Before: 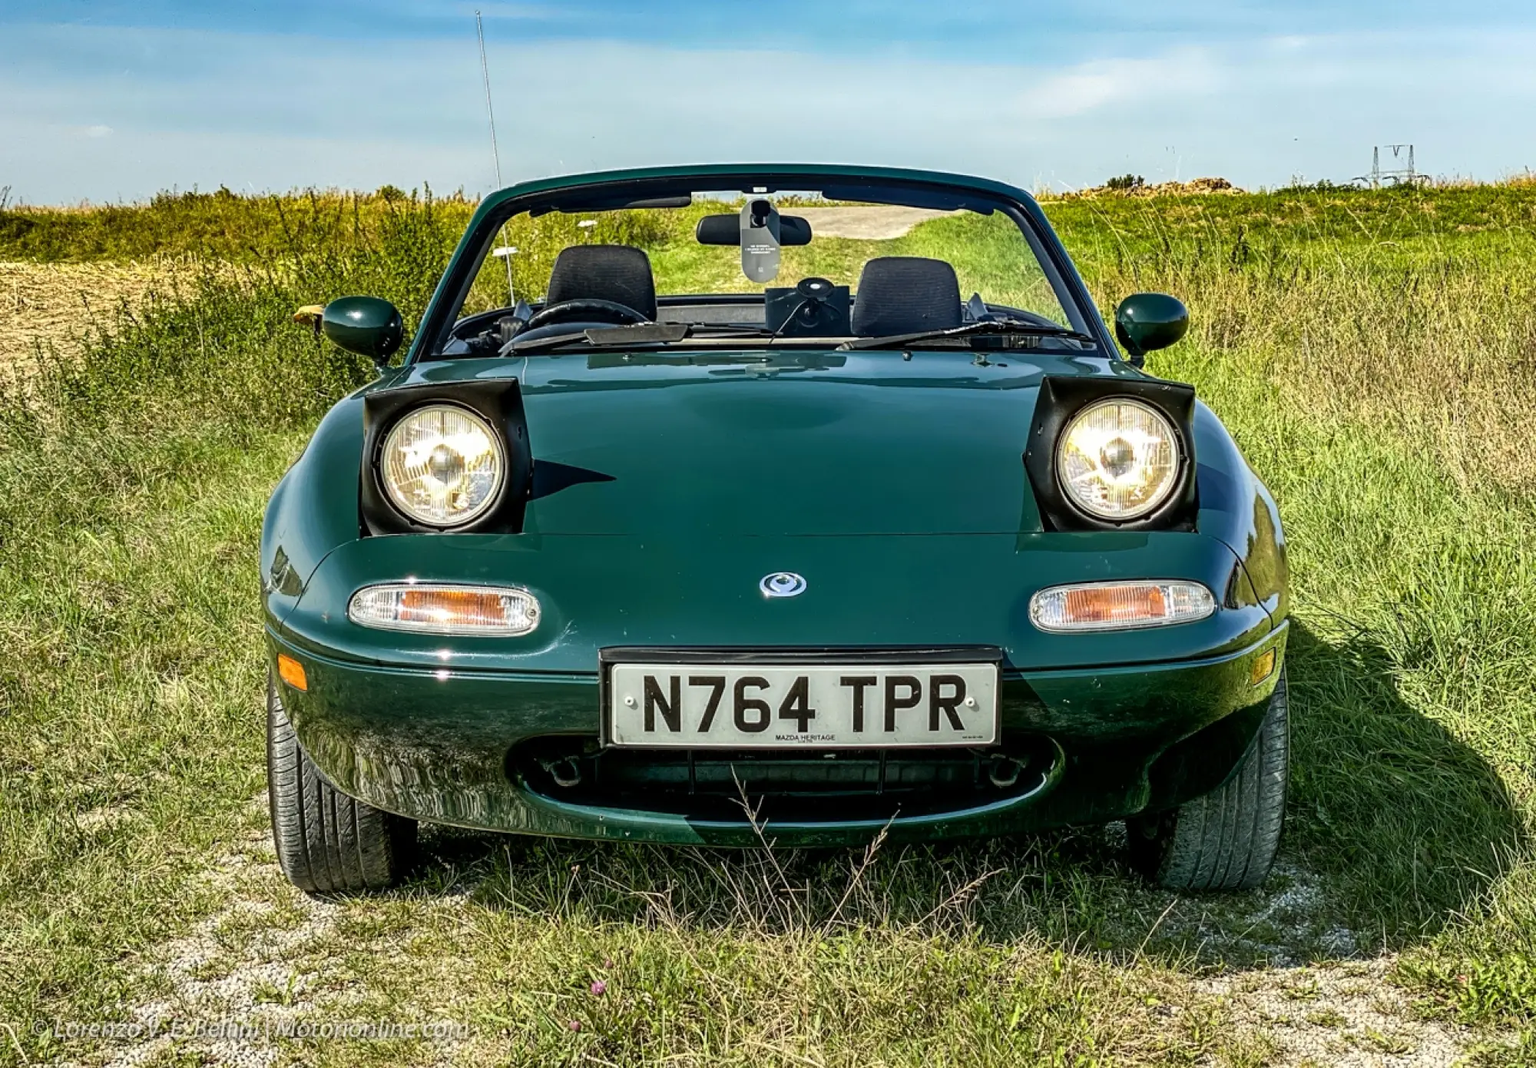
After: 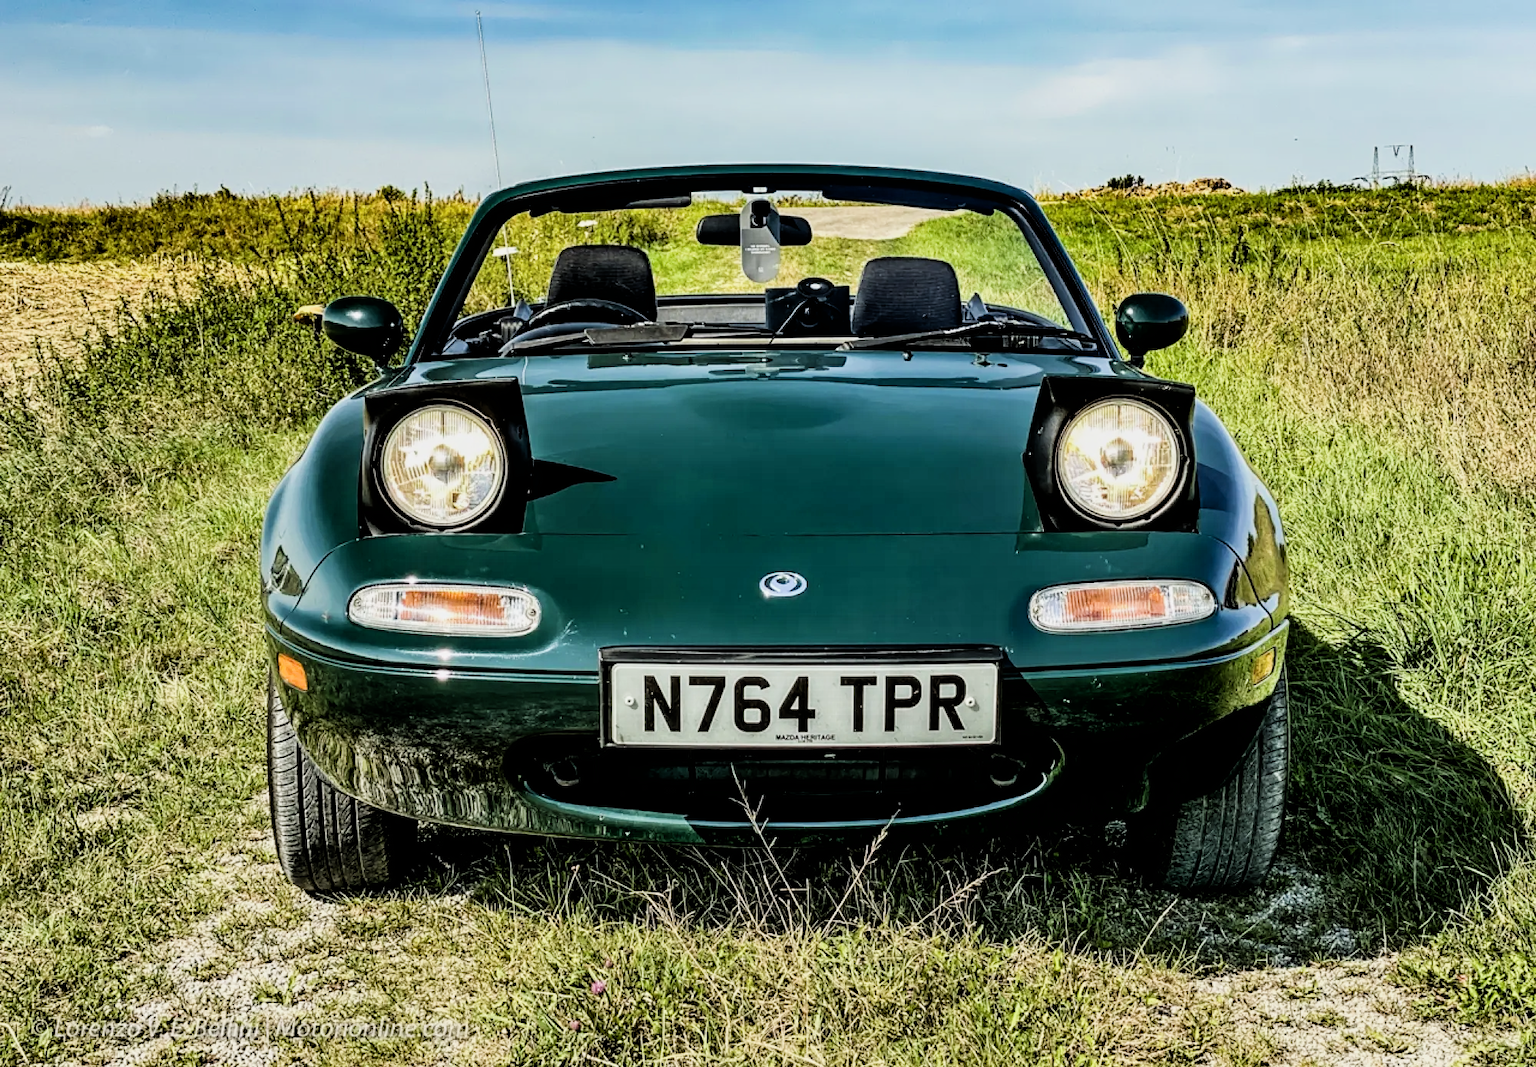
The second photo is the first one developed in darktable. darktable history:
exposure: exposure 0.2 EV, compensate highlight preservation false
filmic rgb: black relative exposure -5 EV, hardness 2.88, contrast 1.2
contrast equalizer: y [[0.546, 0.552, 0.554, 0.554, 0.552, 0.546], [0.5 ×6], [0.5 ×6], [0 ×6], [0 ×6]]
